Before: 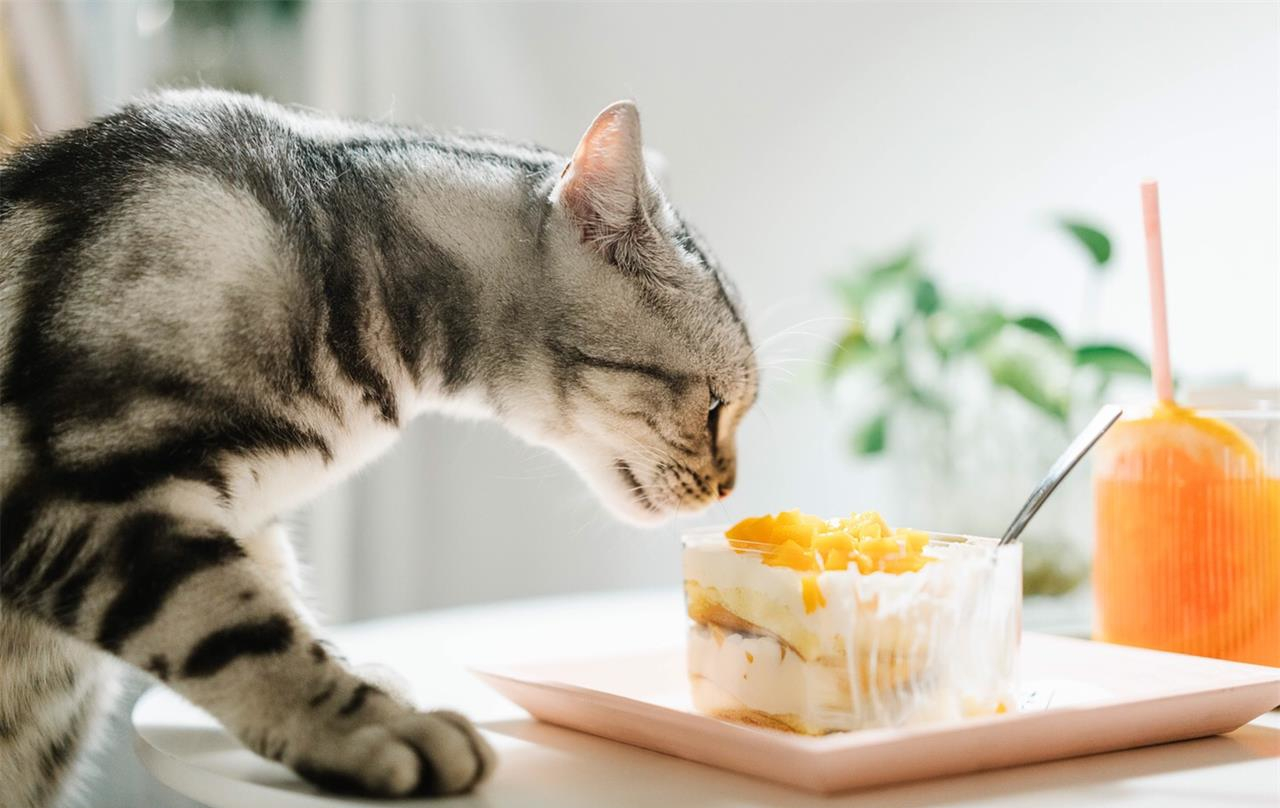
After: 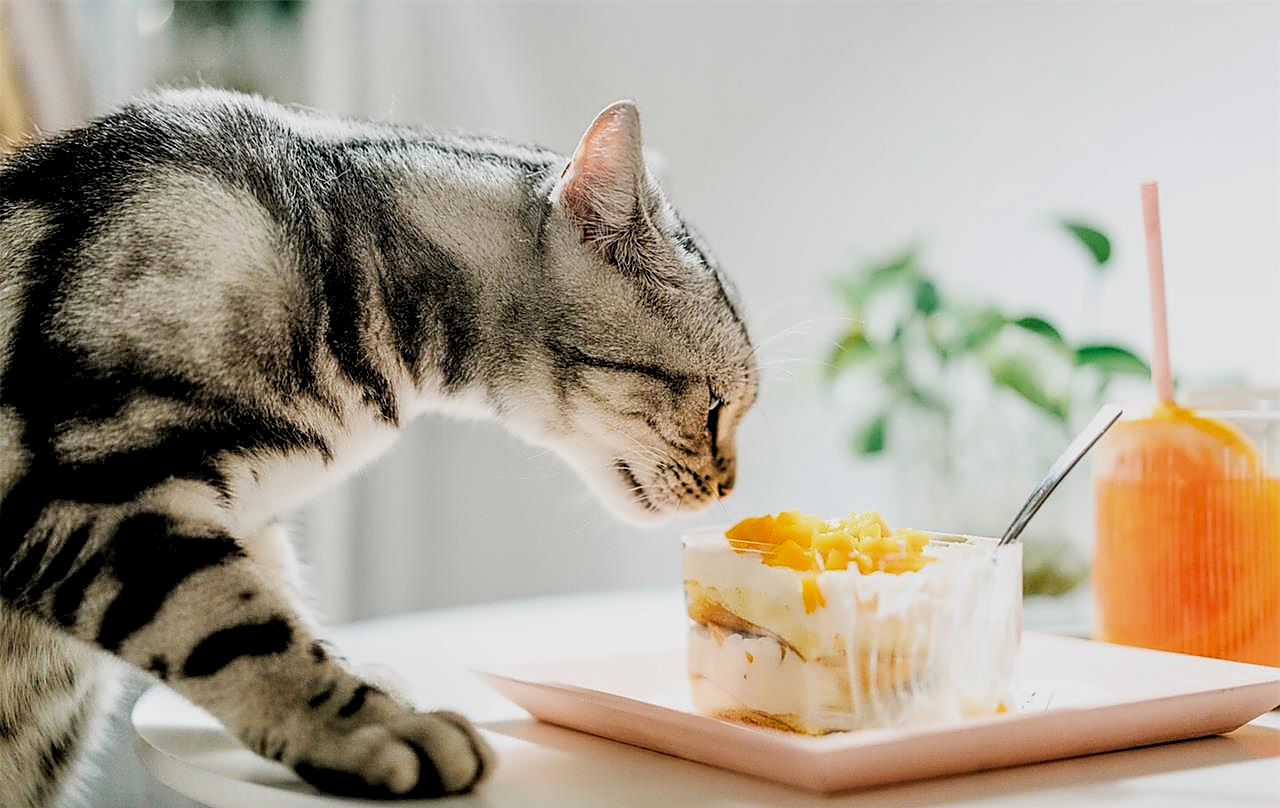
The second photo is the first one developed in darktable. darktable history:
contrast brightness saturation: saturation 0.098
filmic rgb: black relative exposure -7.71 EV, white relative exposure 4.46 EV, threshold 3.01 EV, target black luminance 0%, hardness 3.75, latitude 50.6%, contrast 1.065, highlights saturation mix 9.9%, shadows ↔ highlights balance -0.211%, enable highlight reconstruction true
local contrast: highlights 62%, detail 143%, midtone range 0.425
sharpen: radius 1.362, amount 1.259, threshold 0.684
tone equalizer: smoothing diameter 24.98%, edges refinement/feathering 14.78, preserve details guided filter
